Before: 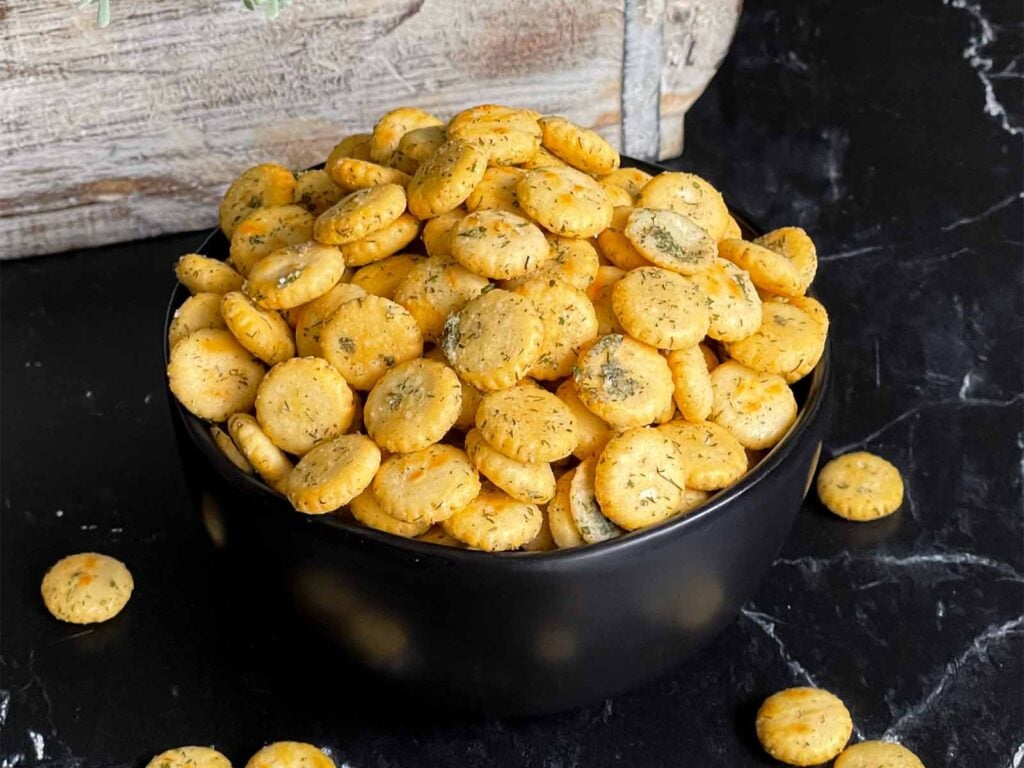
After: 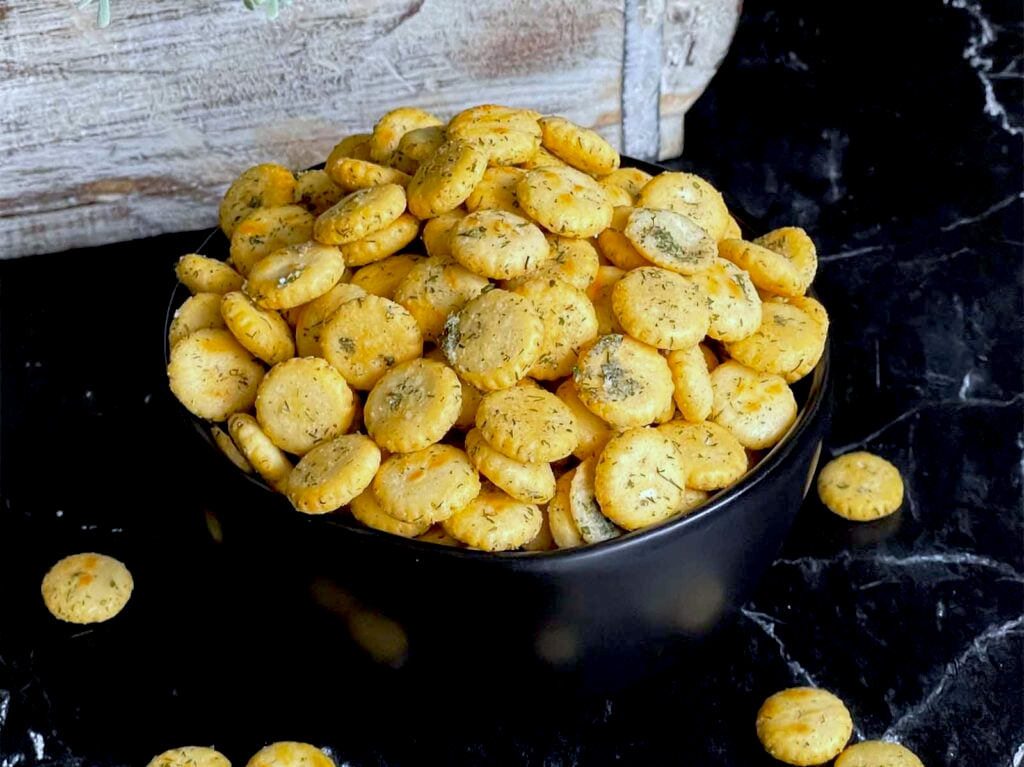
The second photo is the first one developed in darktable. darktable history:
white balance: red 0.924, blue 1.095
crop: bottom 0.071%
exposure: black level correction 0.011, compensate highlight preservation false
